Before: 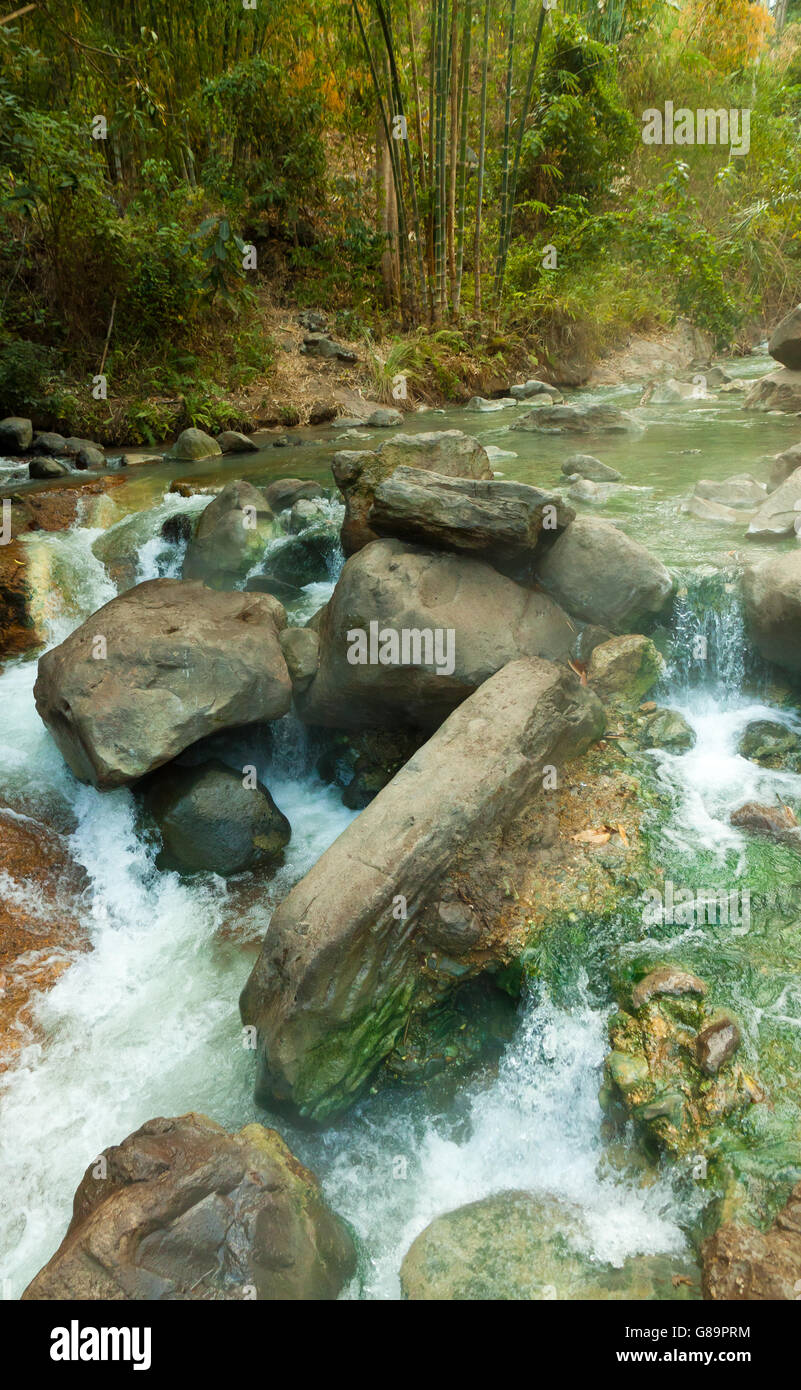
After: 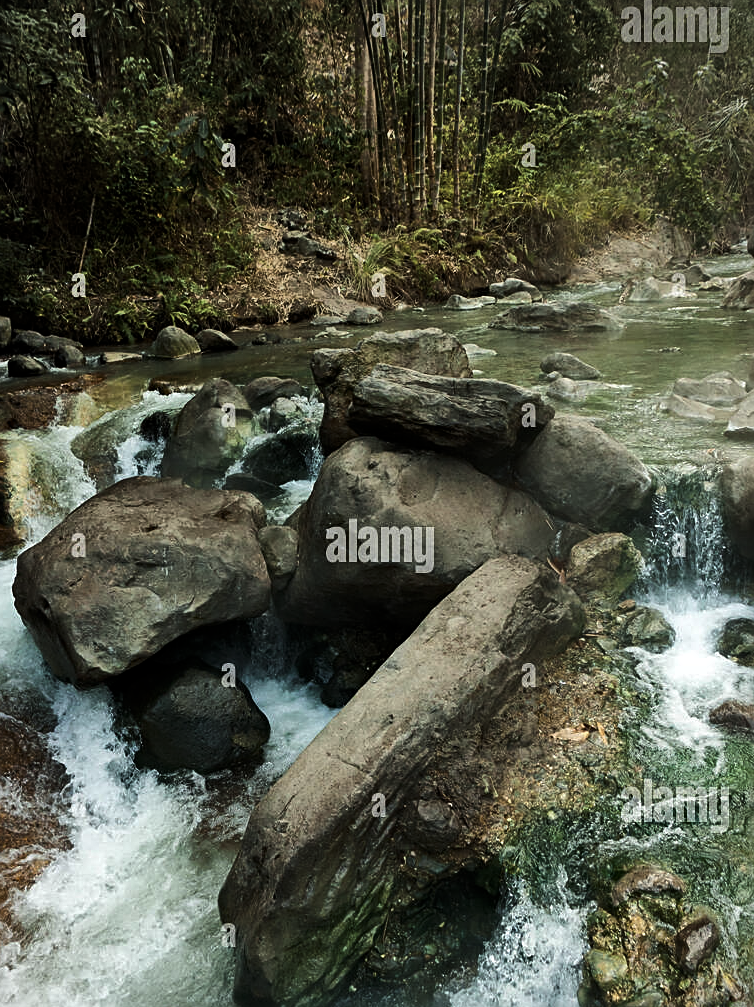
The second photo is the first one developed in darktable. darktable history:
crop: left 2.69%, top 7.359%, right 3.113%, bottom 20.136%
vignetting: fall-off start 91.58%, center (-0.029, 0.233), unbound false
haze removal: compatibility mode true, adaptive false
shadows and highlights: soften with gaussian
levels: black 0.025%, levels [0, 0.618, 1]
contrast brightness saturation: contrast 0.108, saturation -0.158
sharpen: on, module defaults
